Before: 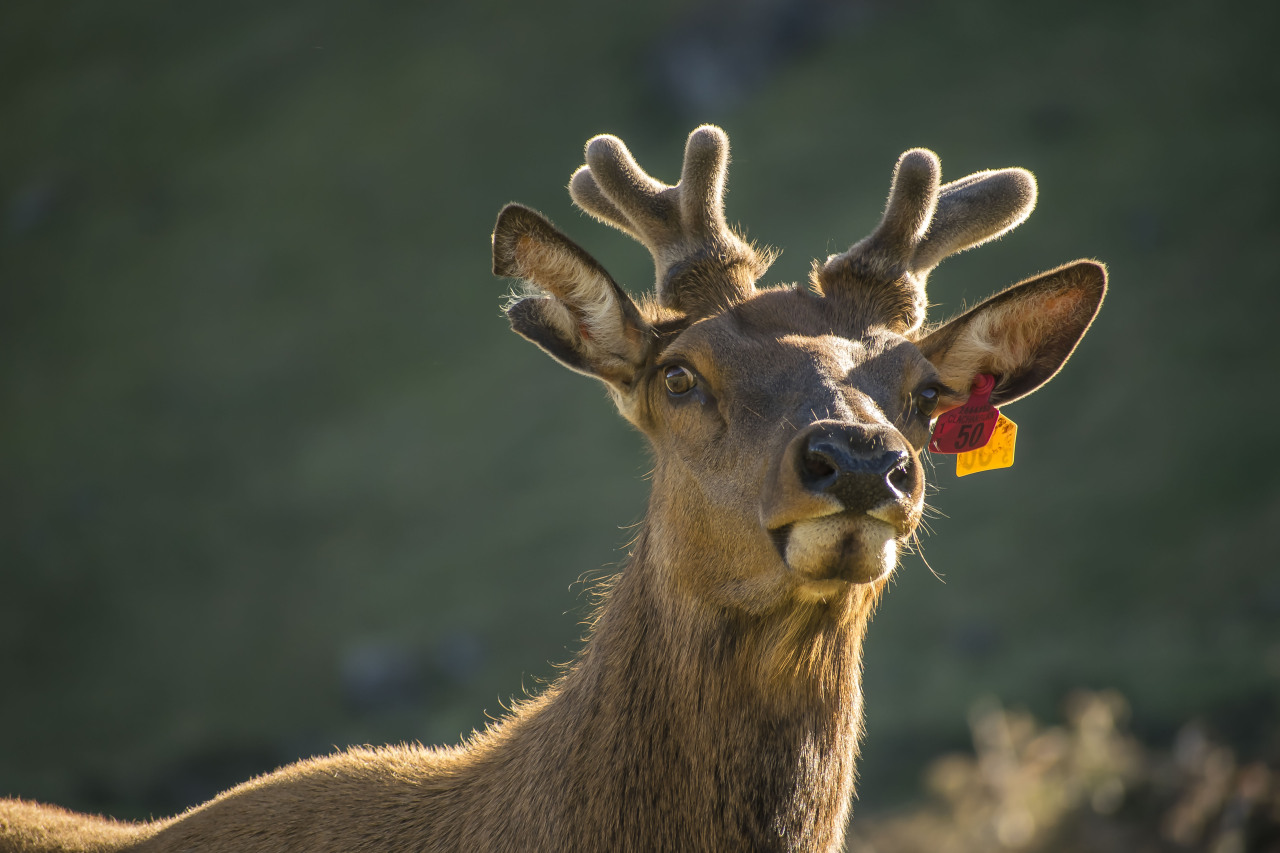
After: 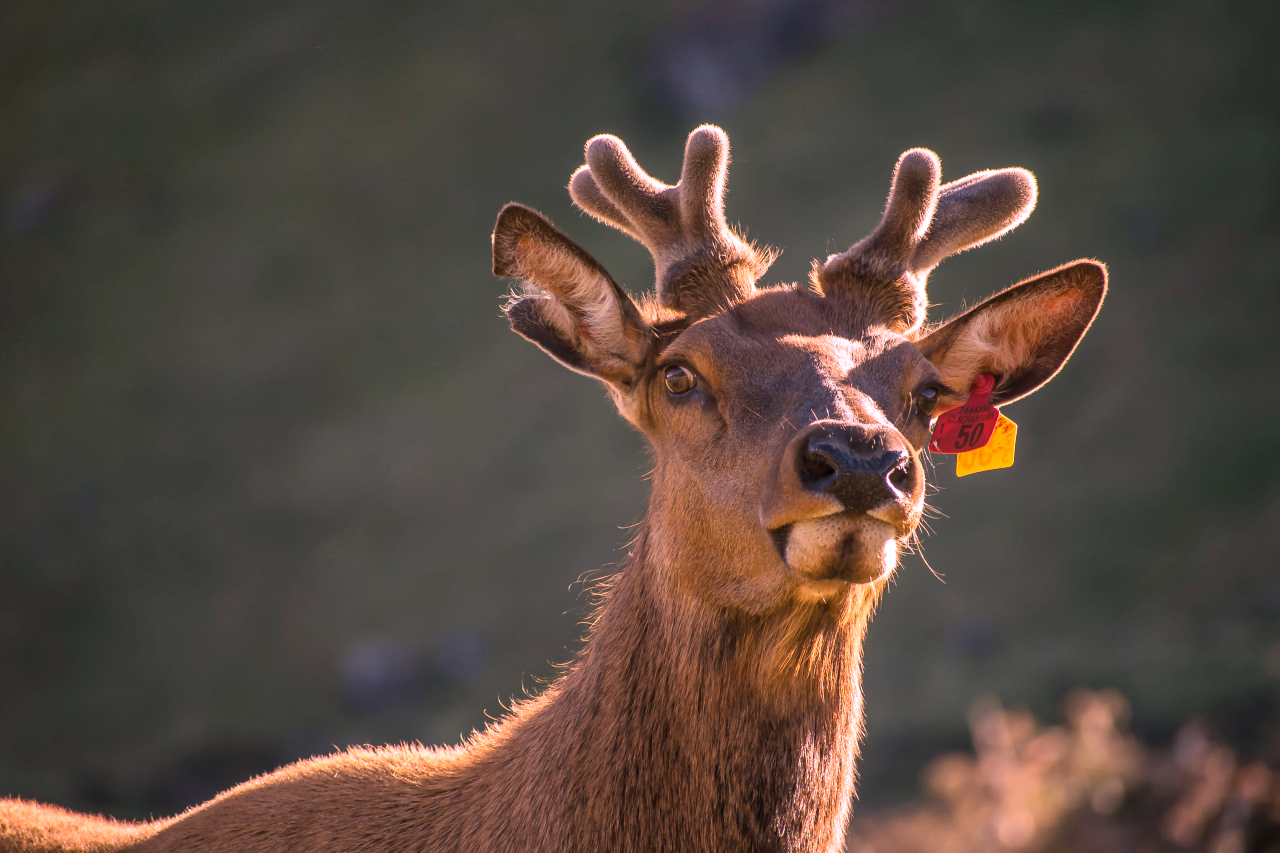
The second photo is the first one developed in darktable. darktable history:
tone equalizer: on, module defaults
white balance: red 1.188, blue 1.11
